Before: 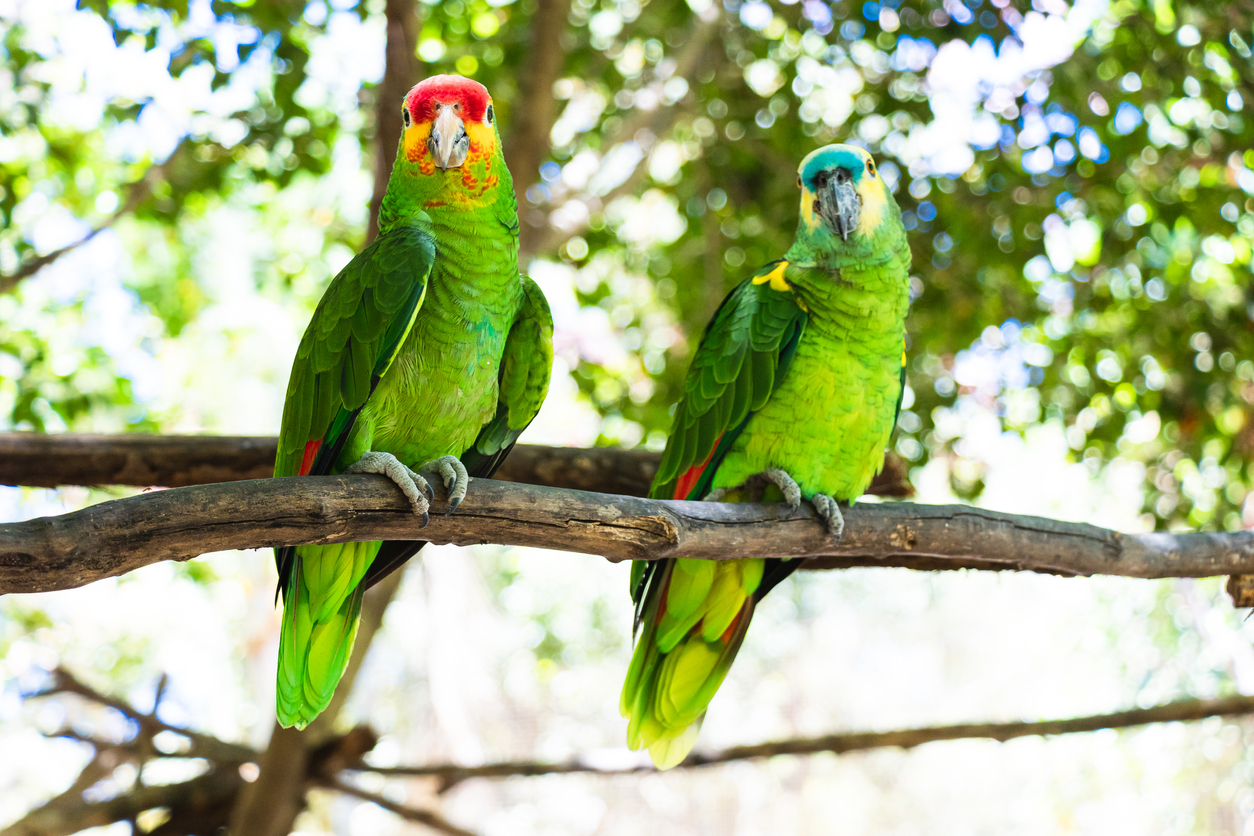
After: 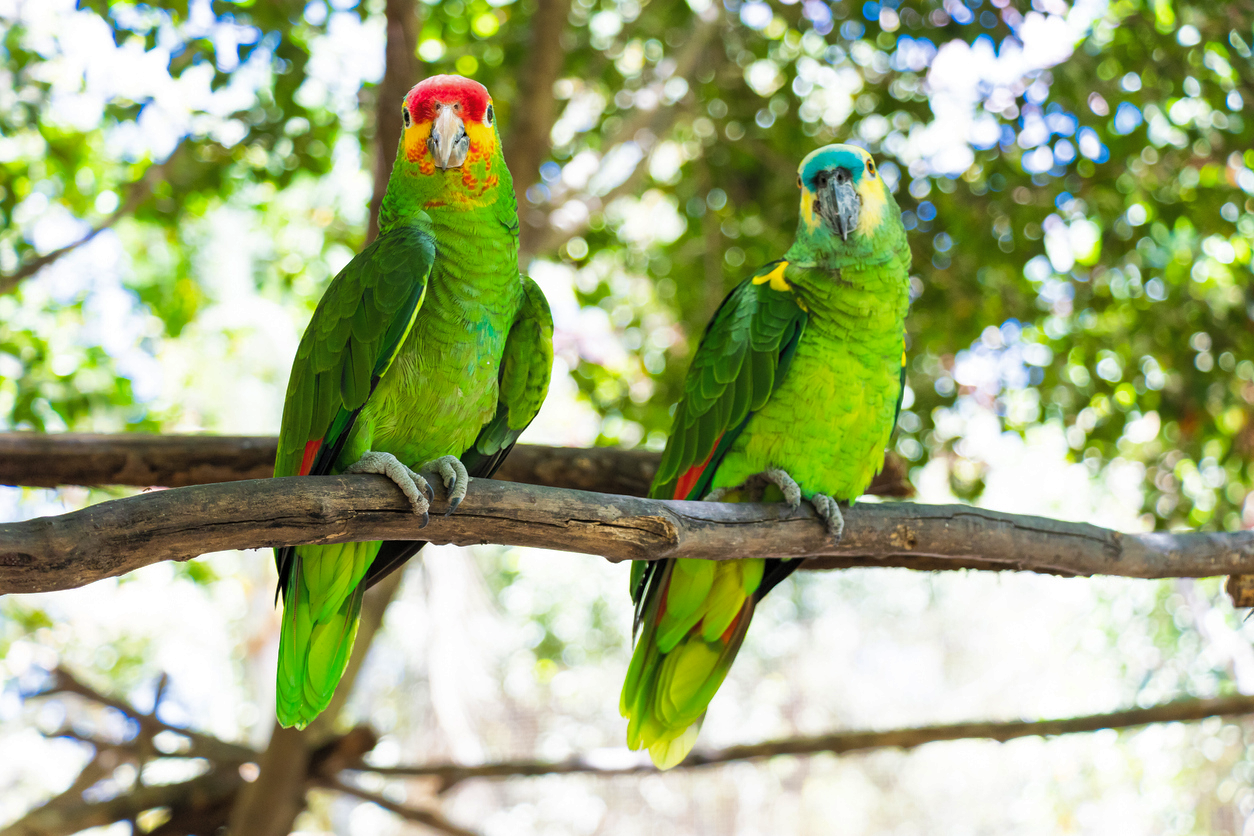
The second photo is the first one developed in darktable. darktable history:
levels: mode automatic, black 0.023%, white 99.97%, levels [0.062, 0.494, 0.925]
shadows and highlights: on, module defaults
